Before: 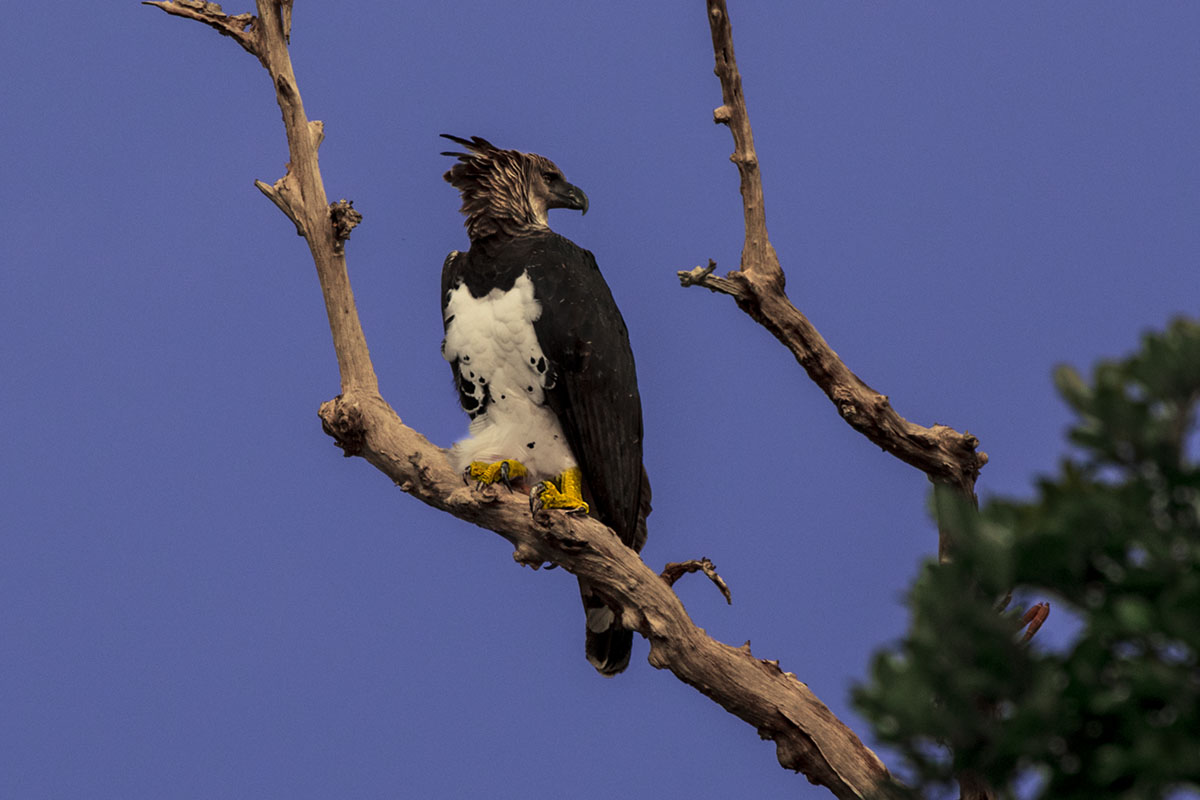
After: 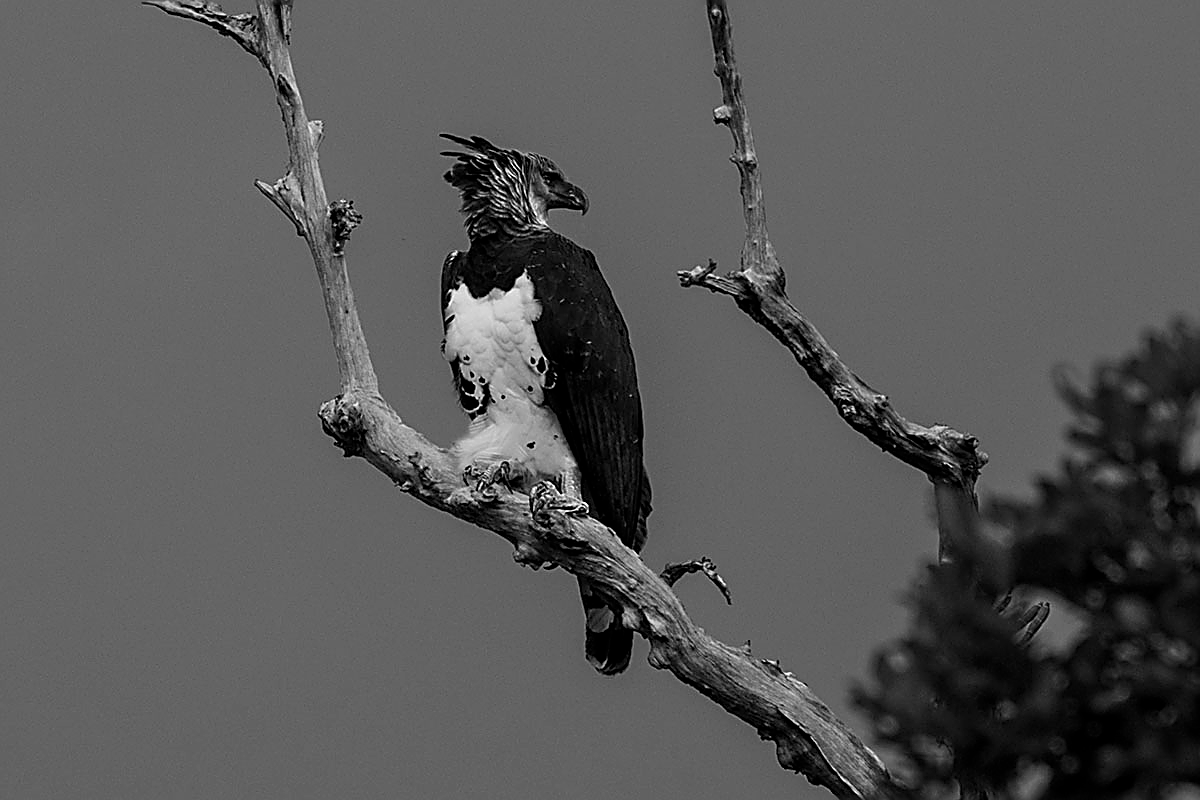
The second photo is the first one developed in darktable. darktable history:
monochrome: on, module defaults
sharpen: radius 1.685, amount 1.294
